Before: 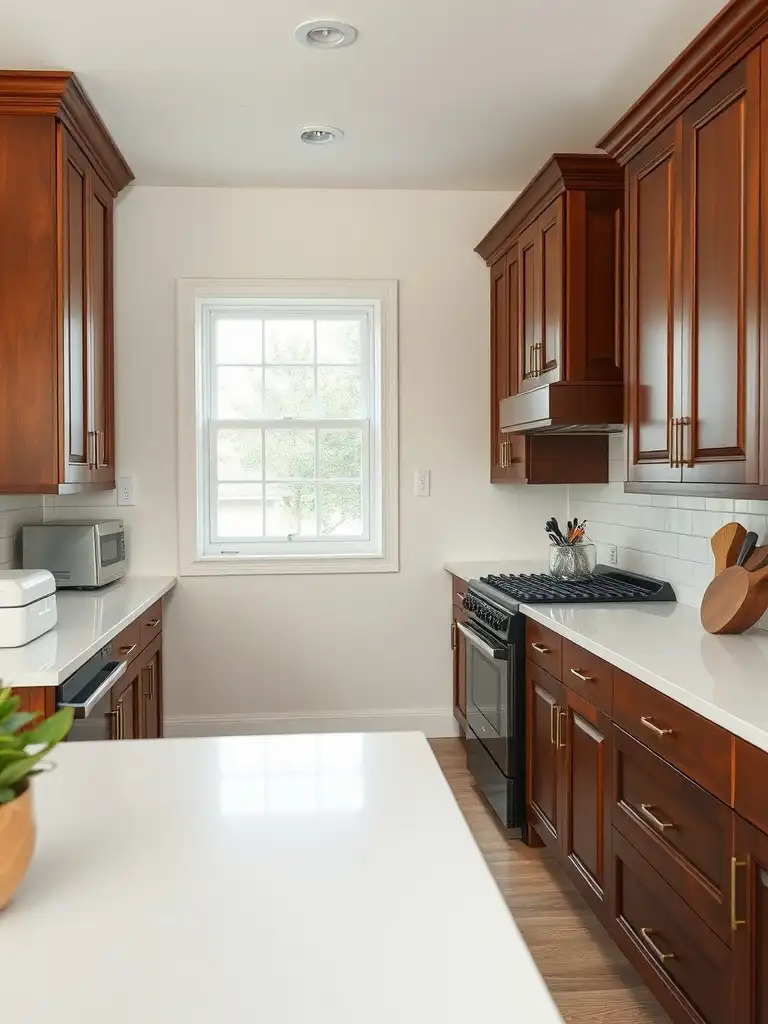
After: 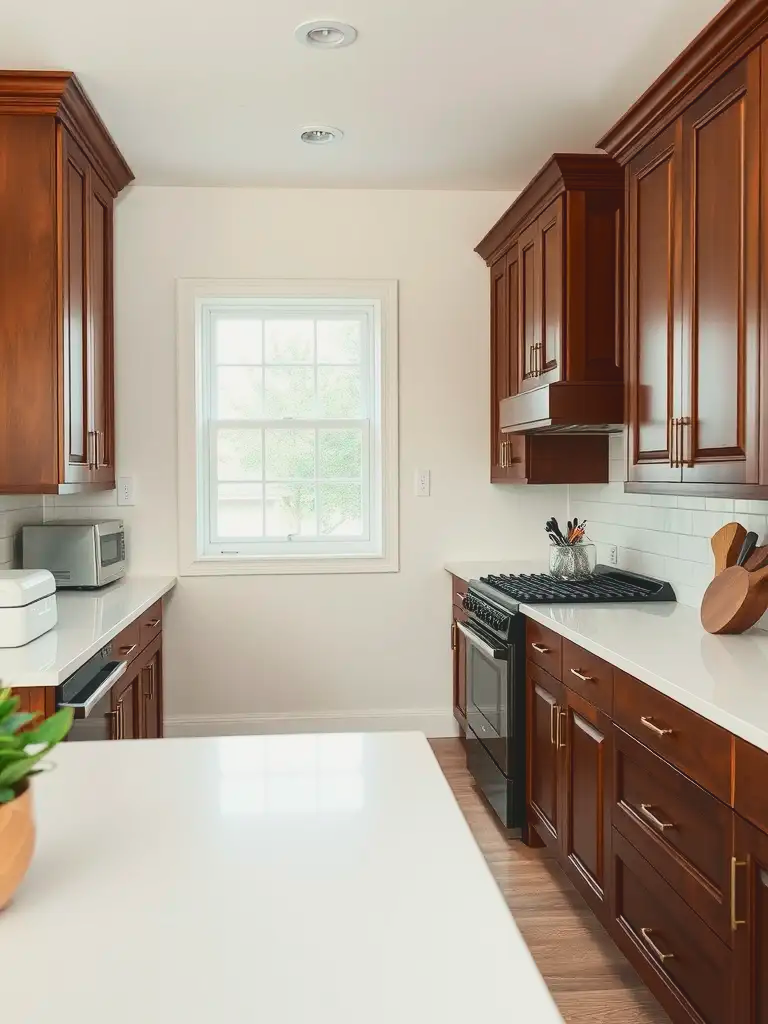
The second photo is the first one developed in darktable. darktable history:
tone curve: curves: ch0 [(0, 0.087) (0.175, 0.178) (0.466, 0.498) (0.715, 0.764) (1, 0.961)]; ch1 [(0, 0) (0.437, 0.398) (0.476, 0.466) (0.505, 0.505) (0.534, 0.544) (0.612, 0.605) (0.641, 0.643) (1, 1)]; ch2 [(0, 0) (0.359, 0.379) (0.427, 0.453) (0.489, 0.495) (0.531, 0.534) (0.579, 0.579) (1, 1)], color space Lab, independent channels, preserve colors none
